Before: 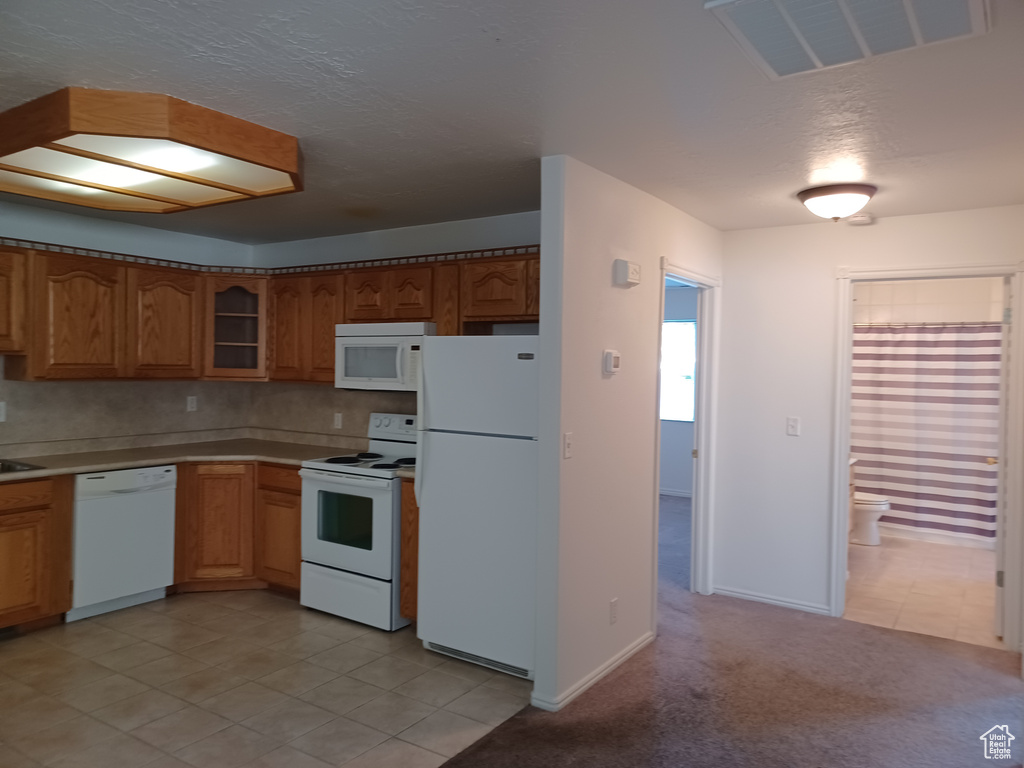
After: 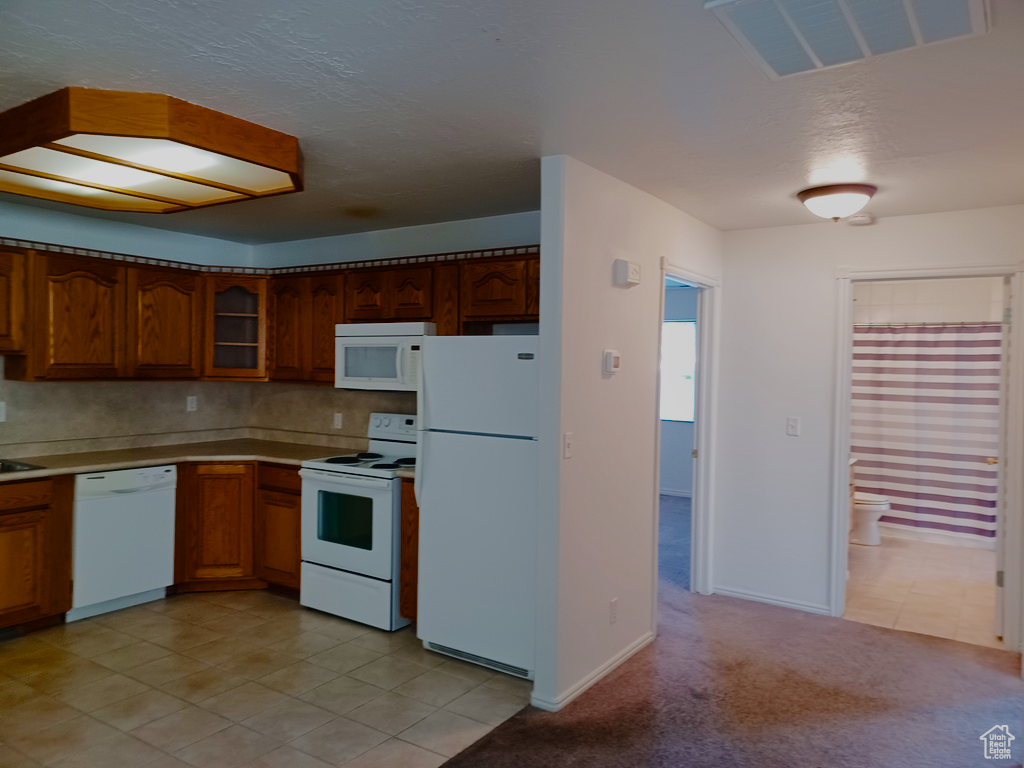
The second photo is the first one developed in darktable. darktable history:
filmic rgb: black relative exposure -7.65 EV, white relative exposure 4.56 EV, threshold 5.95 EV, hardness 3.61, preserve chrominance no, color science v5 (2021), enable highlight reconstruction true
color balance rgb: power › chroma 0.513%, power › hue 214.84°, global offset › luminance 0.49%, linear chroma grading › global chroma 20.375%, perceptual saturation grading › global saturation 20%, perceptual saturation grading › highlights -24.89%, perceptual saturation grading › shadows 24.592%, global vibrance -1.835%, saturation formula JzAzBz (2021)
shadows and highlights: shadows 30.61, highlights -63.22, soften with gaussian
